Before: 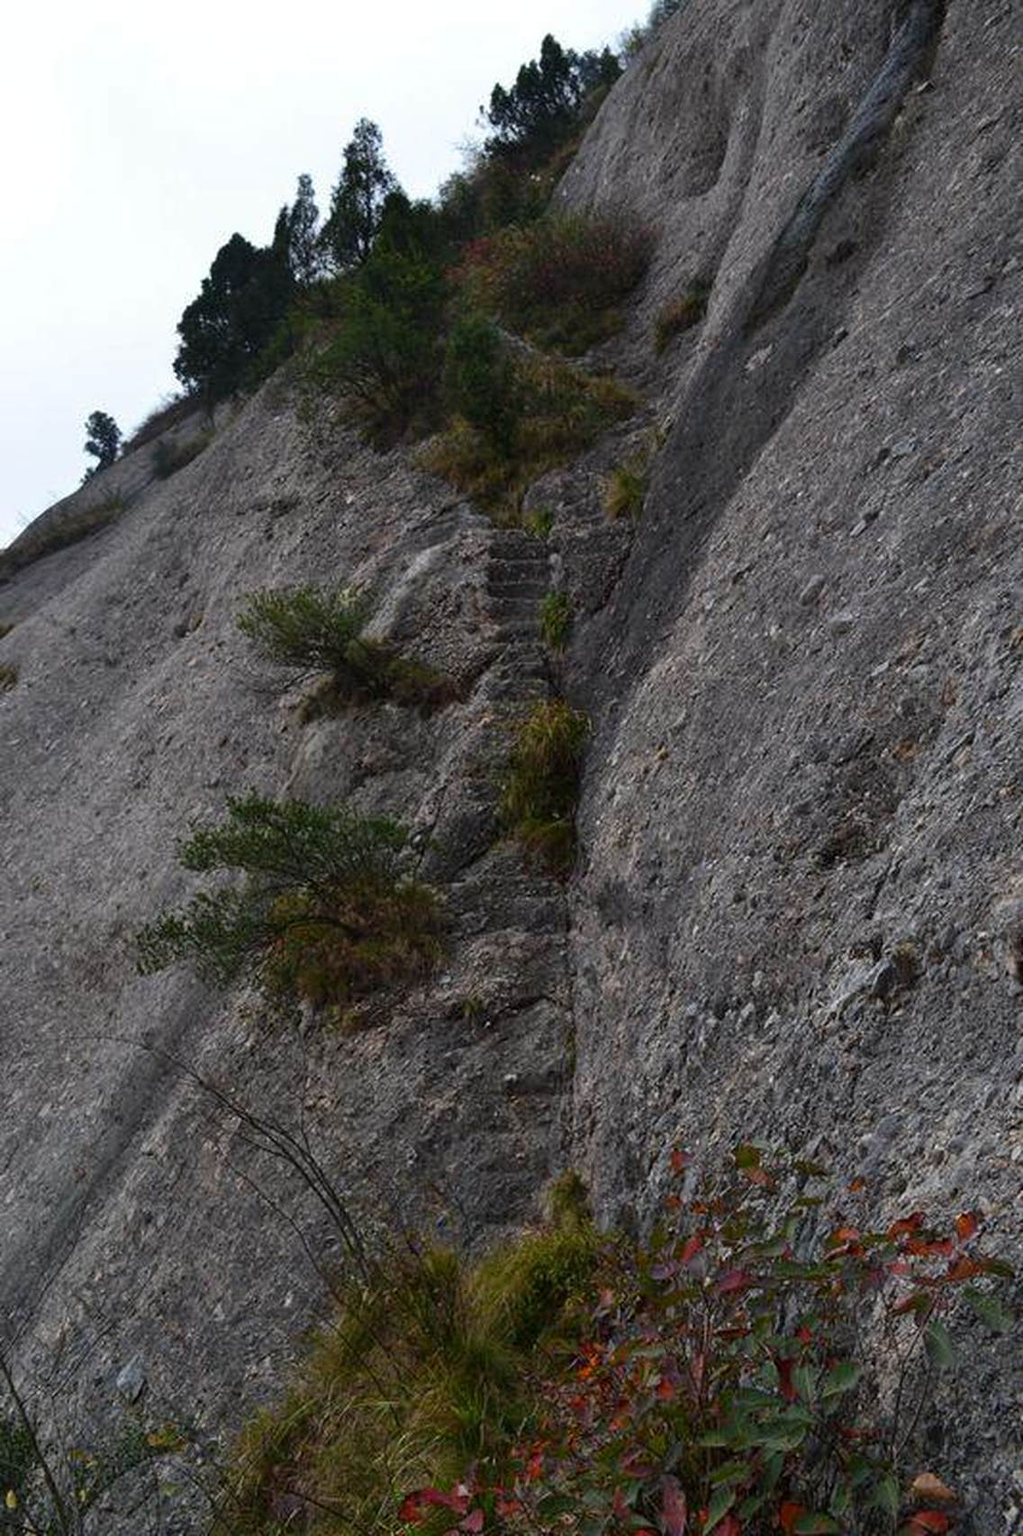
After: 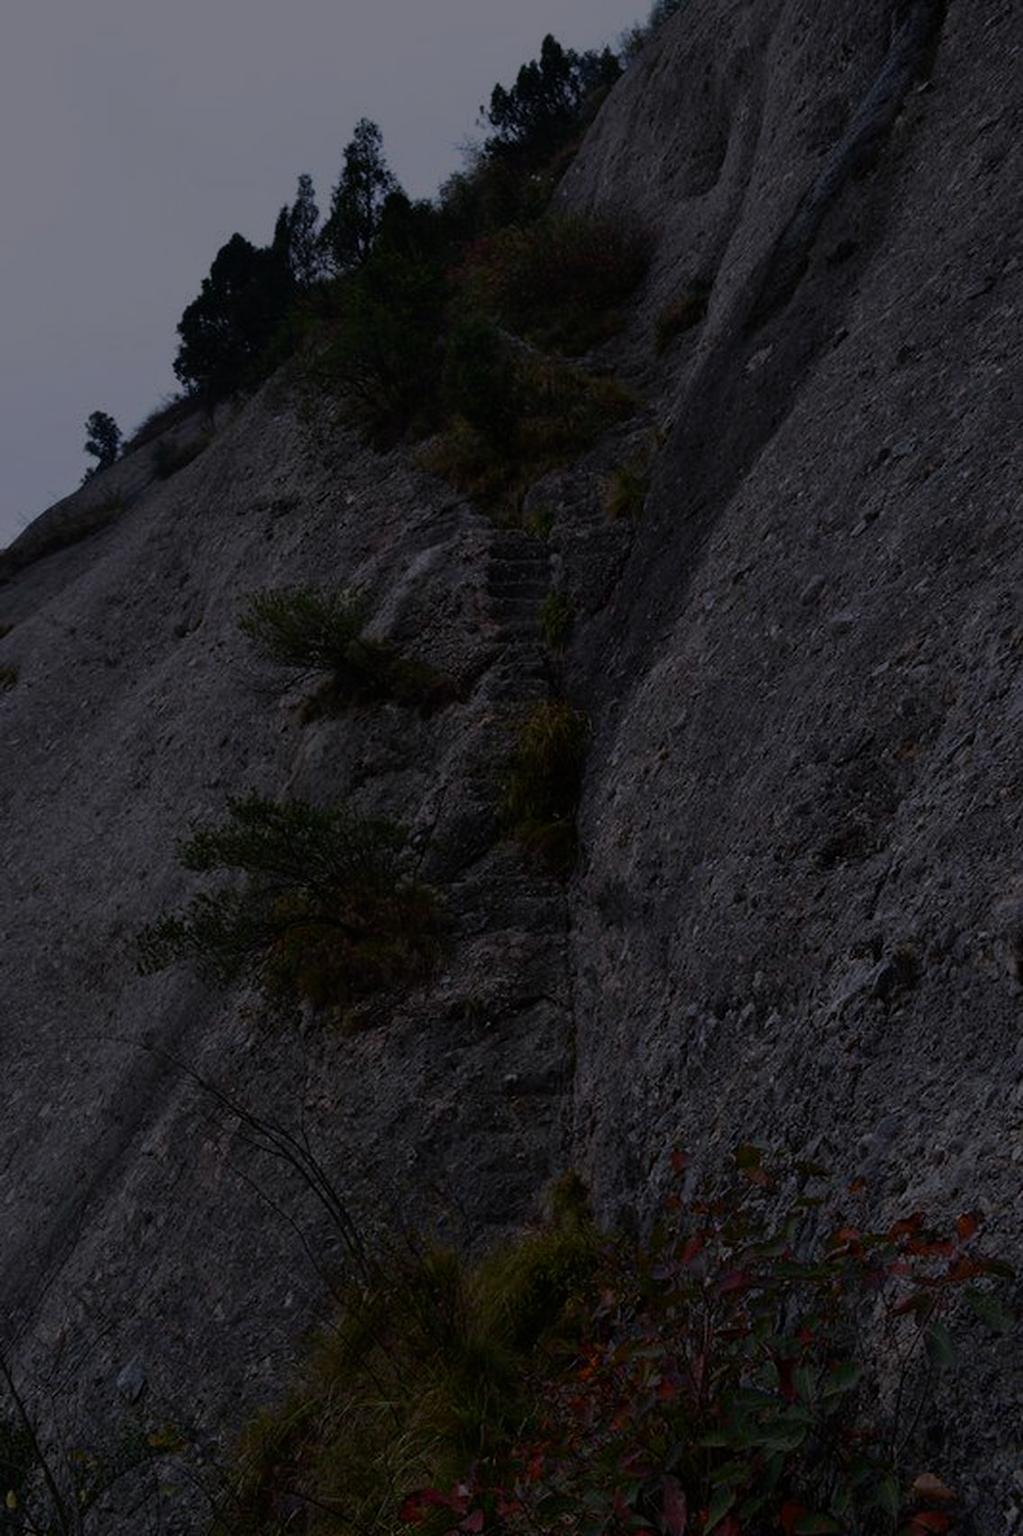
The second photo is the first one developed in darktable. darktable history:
exposure: exposure -2.446 EV, compensate highlight preservation false
white balance: red 1.004, blue 1.096
